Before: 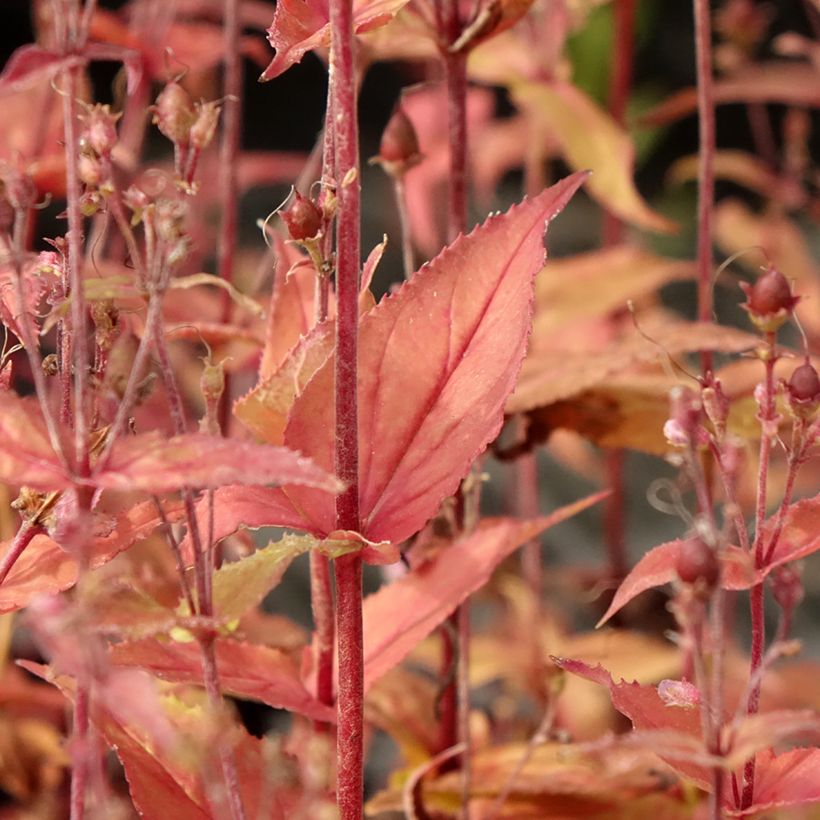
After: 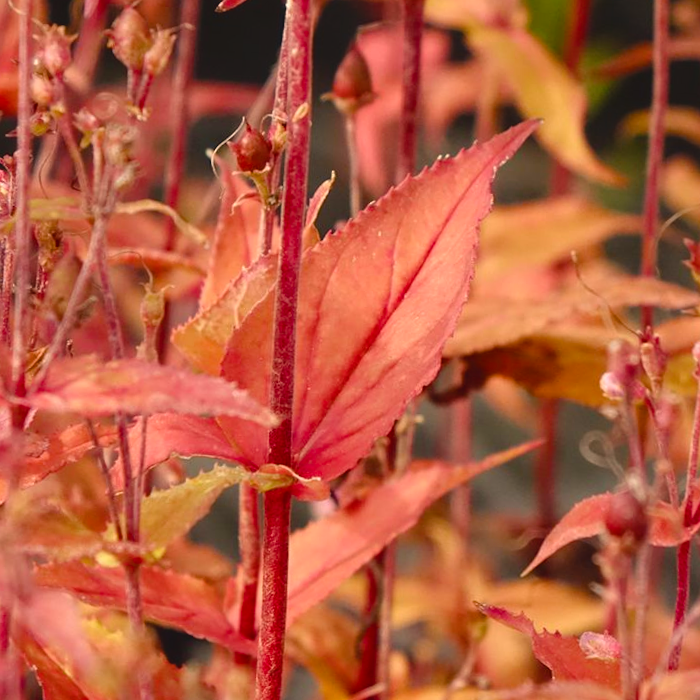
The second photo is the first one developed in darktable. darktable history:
crop and rotate: angle -3.27°, left 5.211%, top 5.211%, right 4.607%, bottom 4.607%
color balance rgb: shadows lift › chroma 2%, shadows lift › hue 247.2°, power › chroma 0.3%, power › hue 25.2°, highlights gain › chroma 3%, highlights gain › hue 60°, global offset › luminance 0.75%, perceptual saturation grading › global saturation 20%, perceptual saturation grading › highlights -20%, perceptual saturation grading › shadows 30%, global vibrance 20%
